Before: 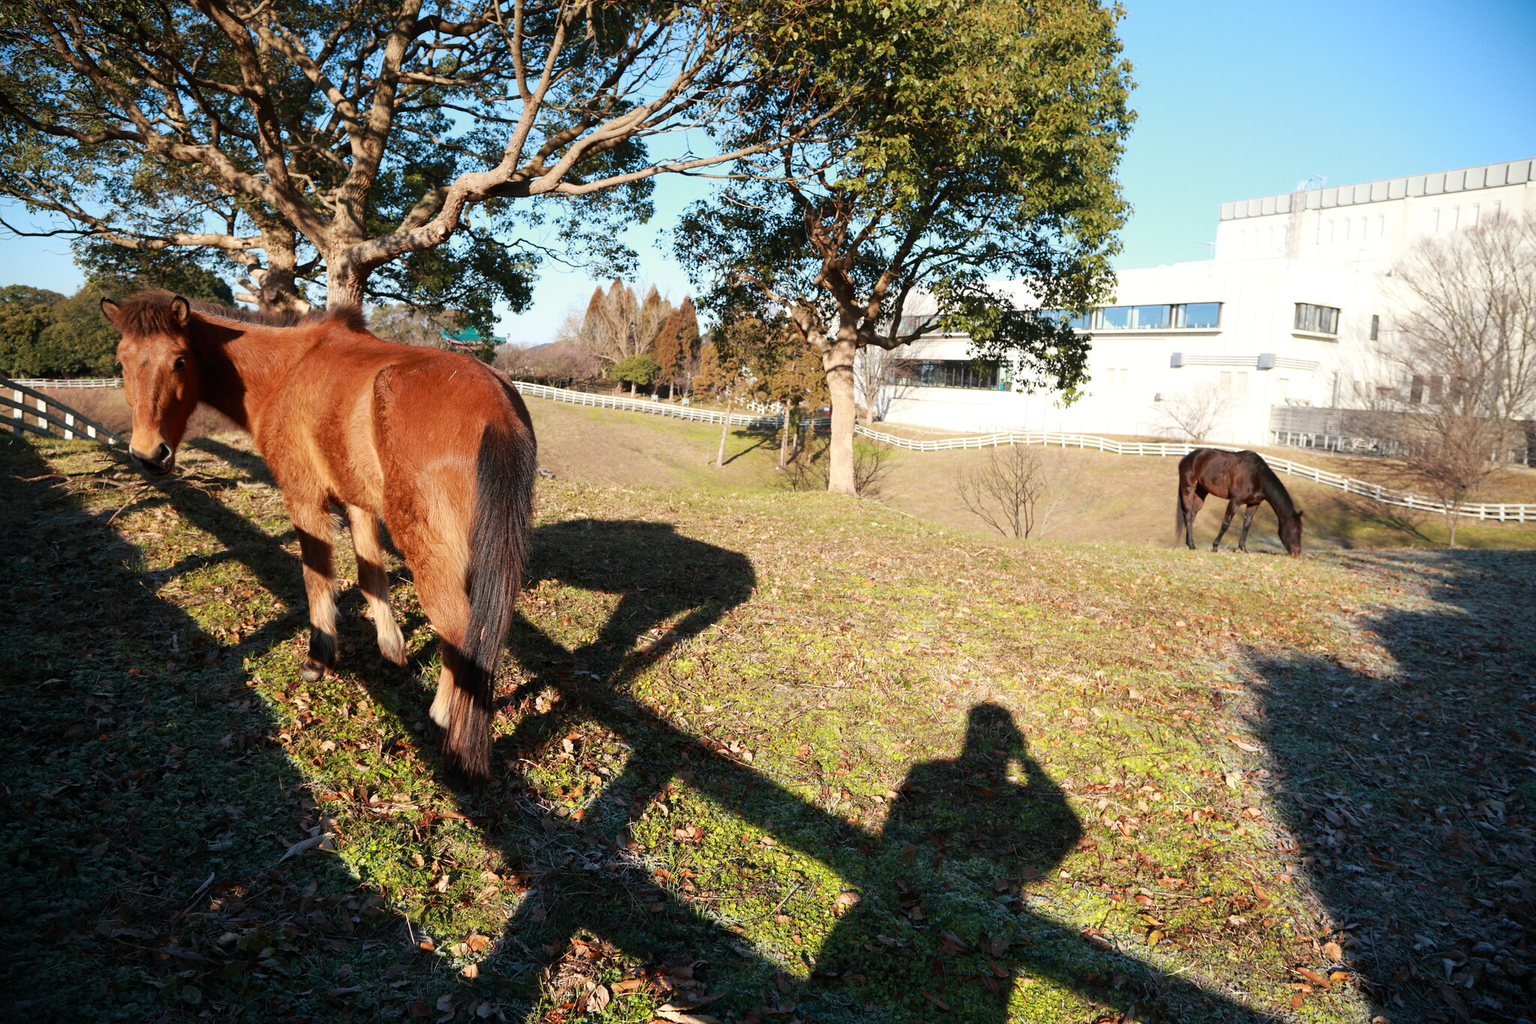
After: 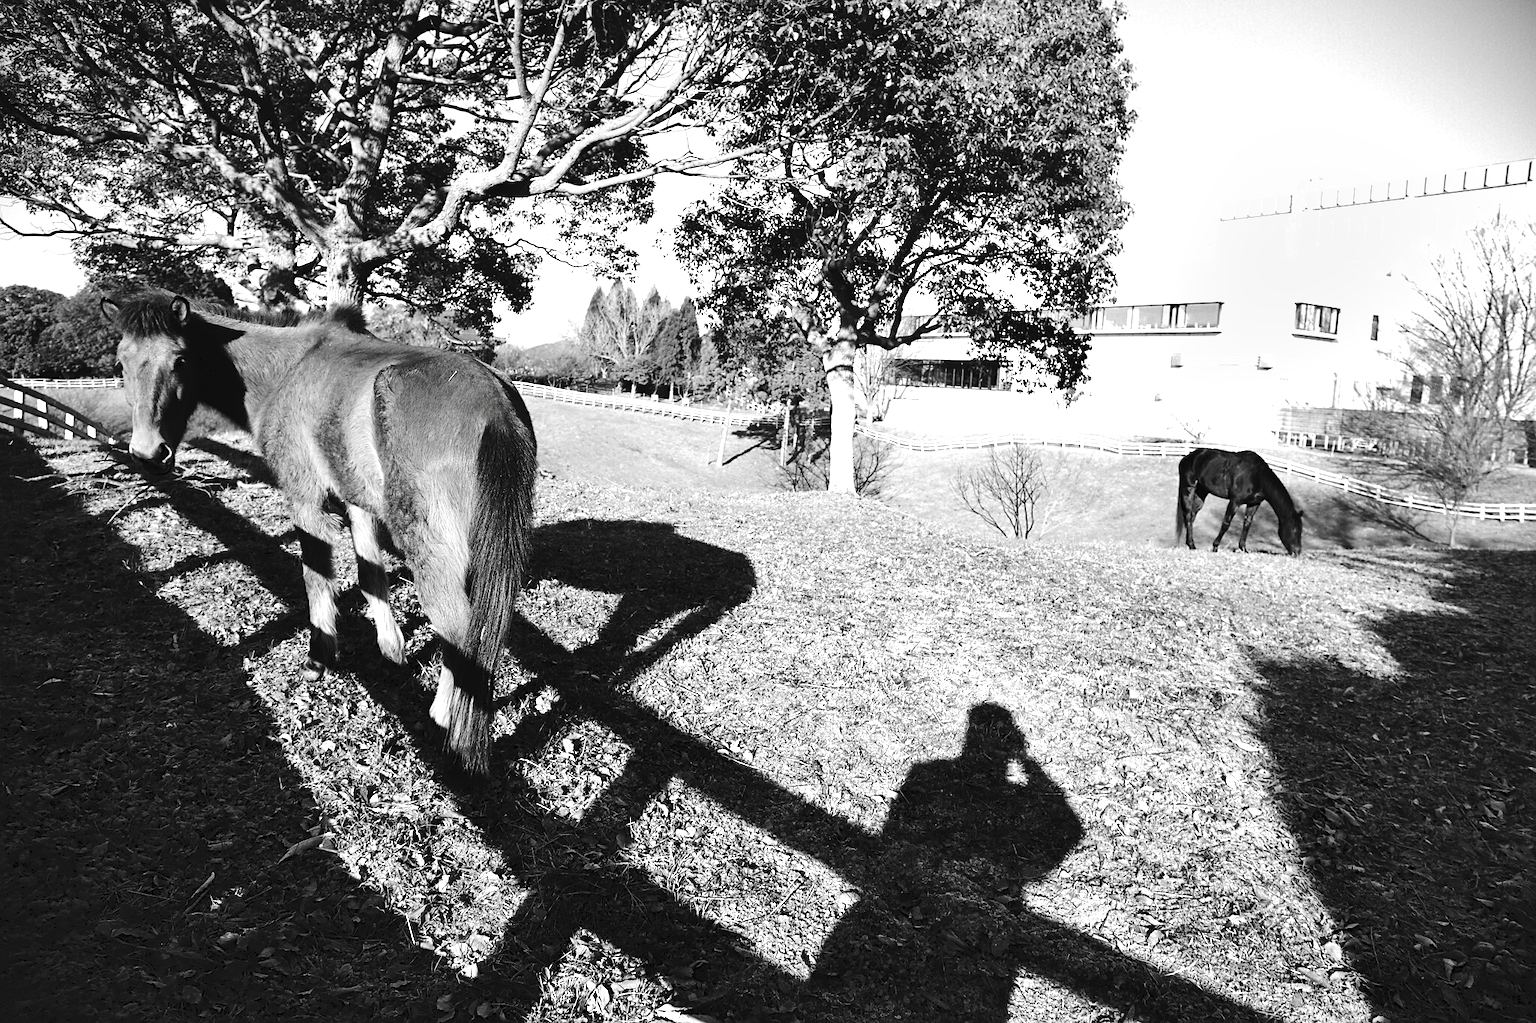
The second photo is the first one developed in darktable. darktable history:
sharpen: radius 1.854, amount 0.406, threshold 1.181
crop: bottom 0.062%
tone curve: curves: ch0 [(0, 0) (0.003, 0.039) (0.011, 0.042) (0.025, 0.048) (0.044, 0.058) (0.069, 0.071) (0.1, 0.089) (0.136, 0.114) (0.177, 0.146) (0.224, 0.199) (0.277, 0.27) (0.335, 0.364) (0.399, 0.47) (0.468, 0.566) (0.543, 0.643) (0.623, 0.73) (0.709, 0.8) (0.801, 0.863) (0.898, 0.925) (1, 1)], preserve colors none
shadows and highlights: low approximation 0.01, soften with gaussian
color balance rgb: linear chroma grading › global chroma 23.255%, perceptual saturation grading › global saturation 20%, perceptual saturation grading › highlights -24.871%, perceptual saturation grading › shadows 49.953%, perceptual brilliance grading › global brilliance 21.376%, perceptual brilliance grading › shadows -34.41%, global vibrance 32.314%
contrast brightness saturation: saturation -0.998
